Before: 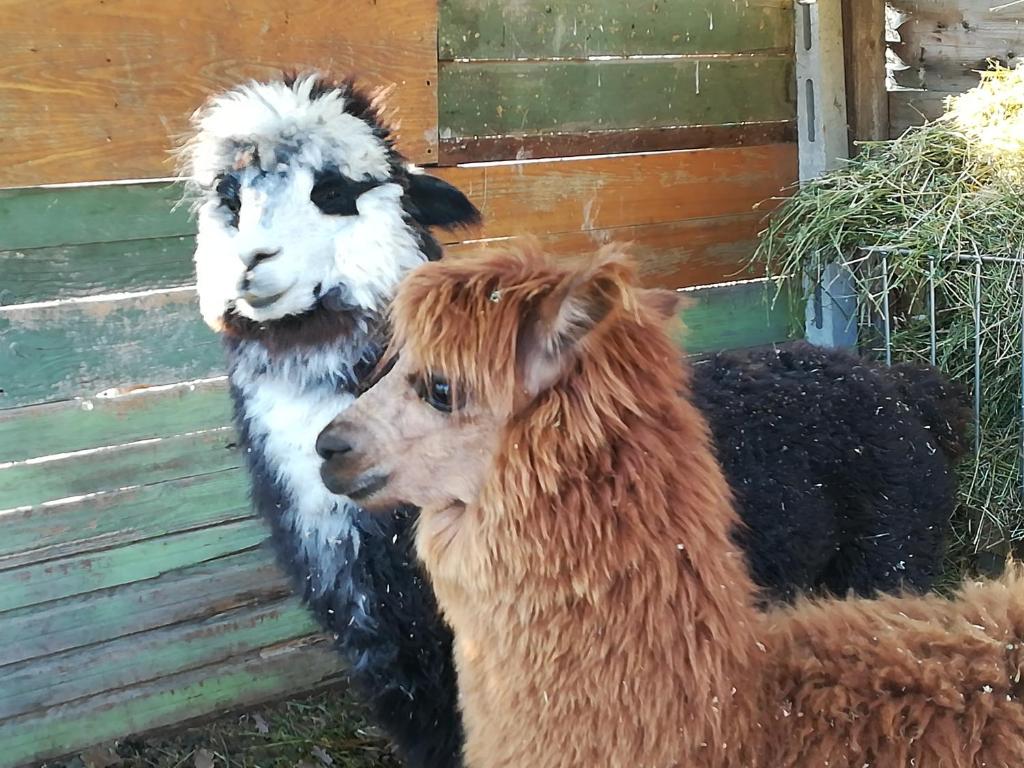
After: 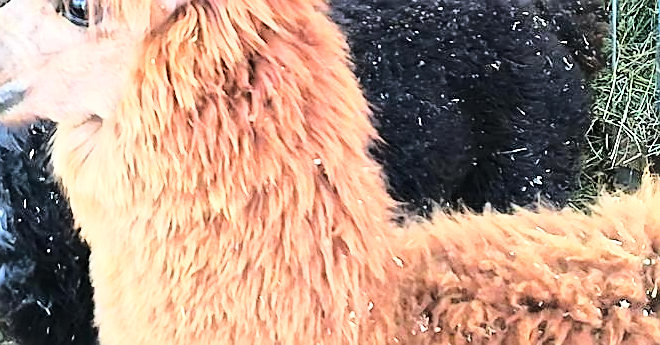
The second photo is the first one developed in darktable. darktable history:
tone equalizer: -7 EV 0.163 EV, -6 EV 0.588 EV, -5 EV 1.17 EV, -4 EV 1.32 EV, -3 EV 1.12 EV, -2 EV 0.6 EV, -1 EV 0.168 EV, smoothing diameter 2.18%, edges refinement/feathering 22.58, mask exposure compensation -1.57 EV, filter diffusion 5
sharpen: on, module defaults
base curve: curves: ch0 [(0, 0) (0.028, 0.03) (0.121, 0.232) (0.46, 0.748) (0.859, 0.968) (1, 1)]
crop and rotate: left 35.511%, top 50.2%, bottom 4.824%
